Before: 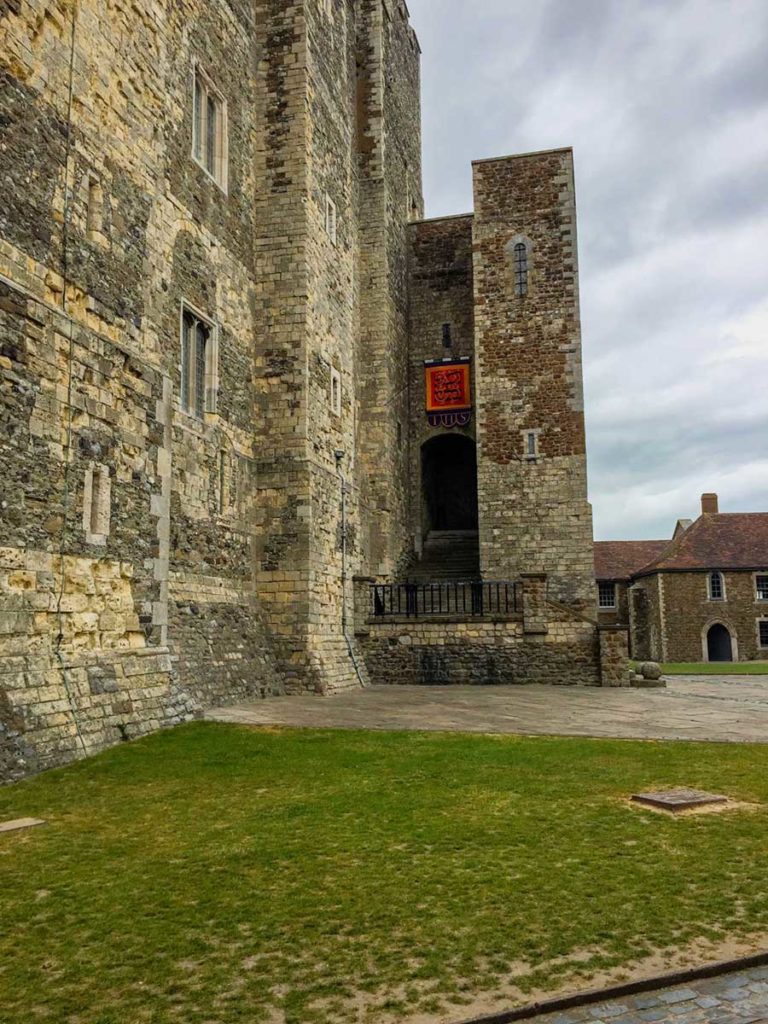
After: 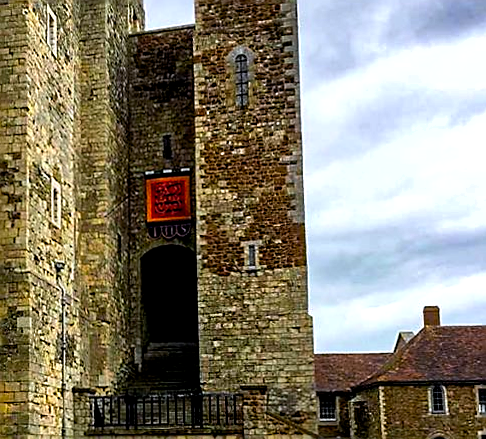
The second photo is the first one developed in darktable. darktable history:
crop: left 36.005%, top 18.293%, right 0.31%, bottom 38.444%
sharpen: radius 1.4, amount 1.25, threshold 0.7
contrast brightness saturation: saturation -0.1
color balance: lift [0.991, 1, 1, 1], gamma [0.996, 1, 1, 1], input saturation 98.52%, contrast 20.34%, output saturation 103.72%
rotate and perspective: rotation 0.192°, lens shift (horizontal) -0.015, crop left 0.005, crop right 0.996, crop top 0.006, crop bottom 0.99
white balance: red 0.984, blue 1.059
color zones: curves: ch0 [(0.224, 0.526) (0.75, 0.5)]; ch1 [(0.055, 0.526) (0.224, 0.761) (0.377, 0.526) (0.75, 0.5)]
shadows and highlights: shadows 60, highlights -60.23, soften with gaussian
